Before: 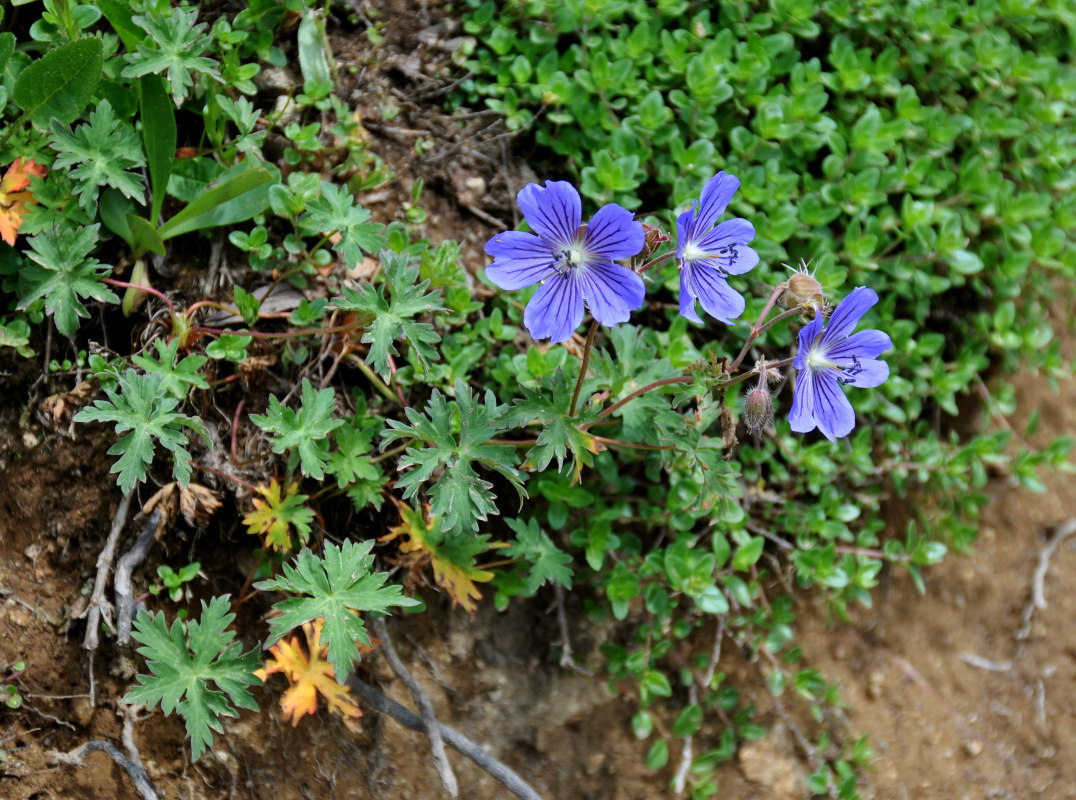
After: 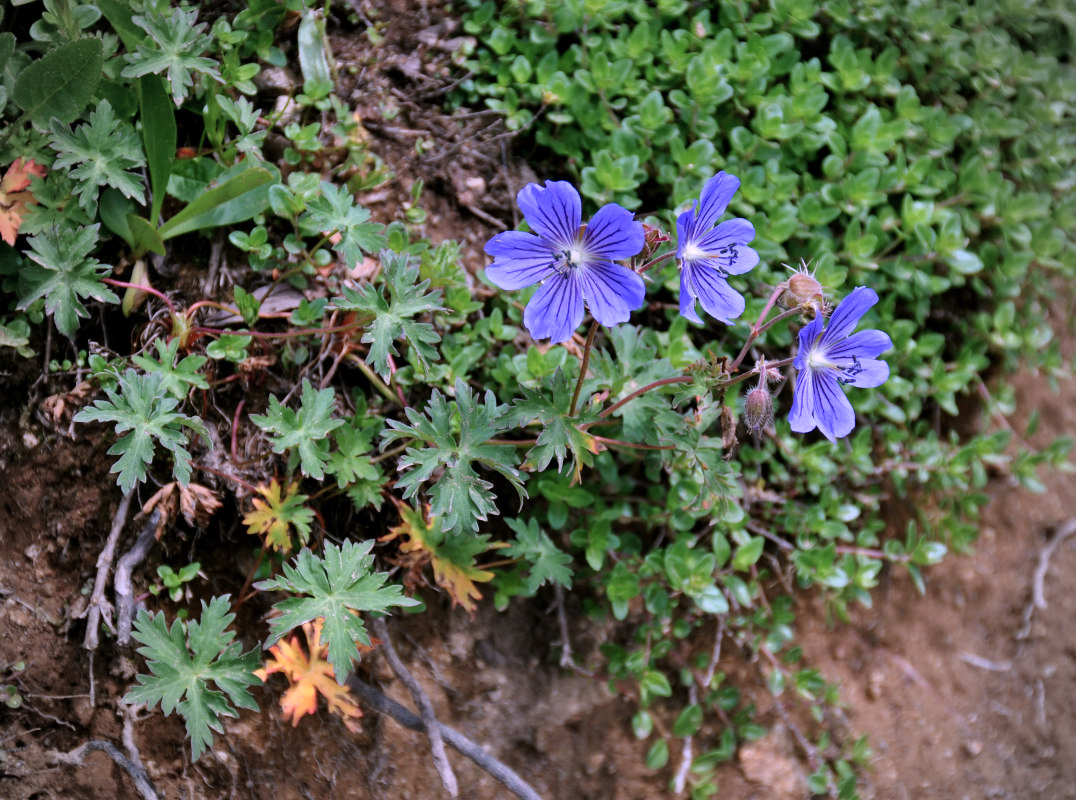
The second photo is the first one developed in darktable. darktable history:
vignetting: on, module defaults
color correction: highlights a* 15.46, highlights b* -20.56
